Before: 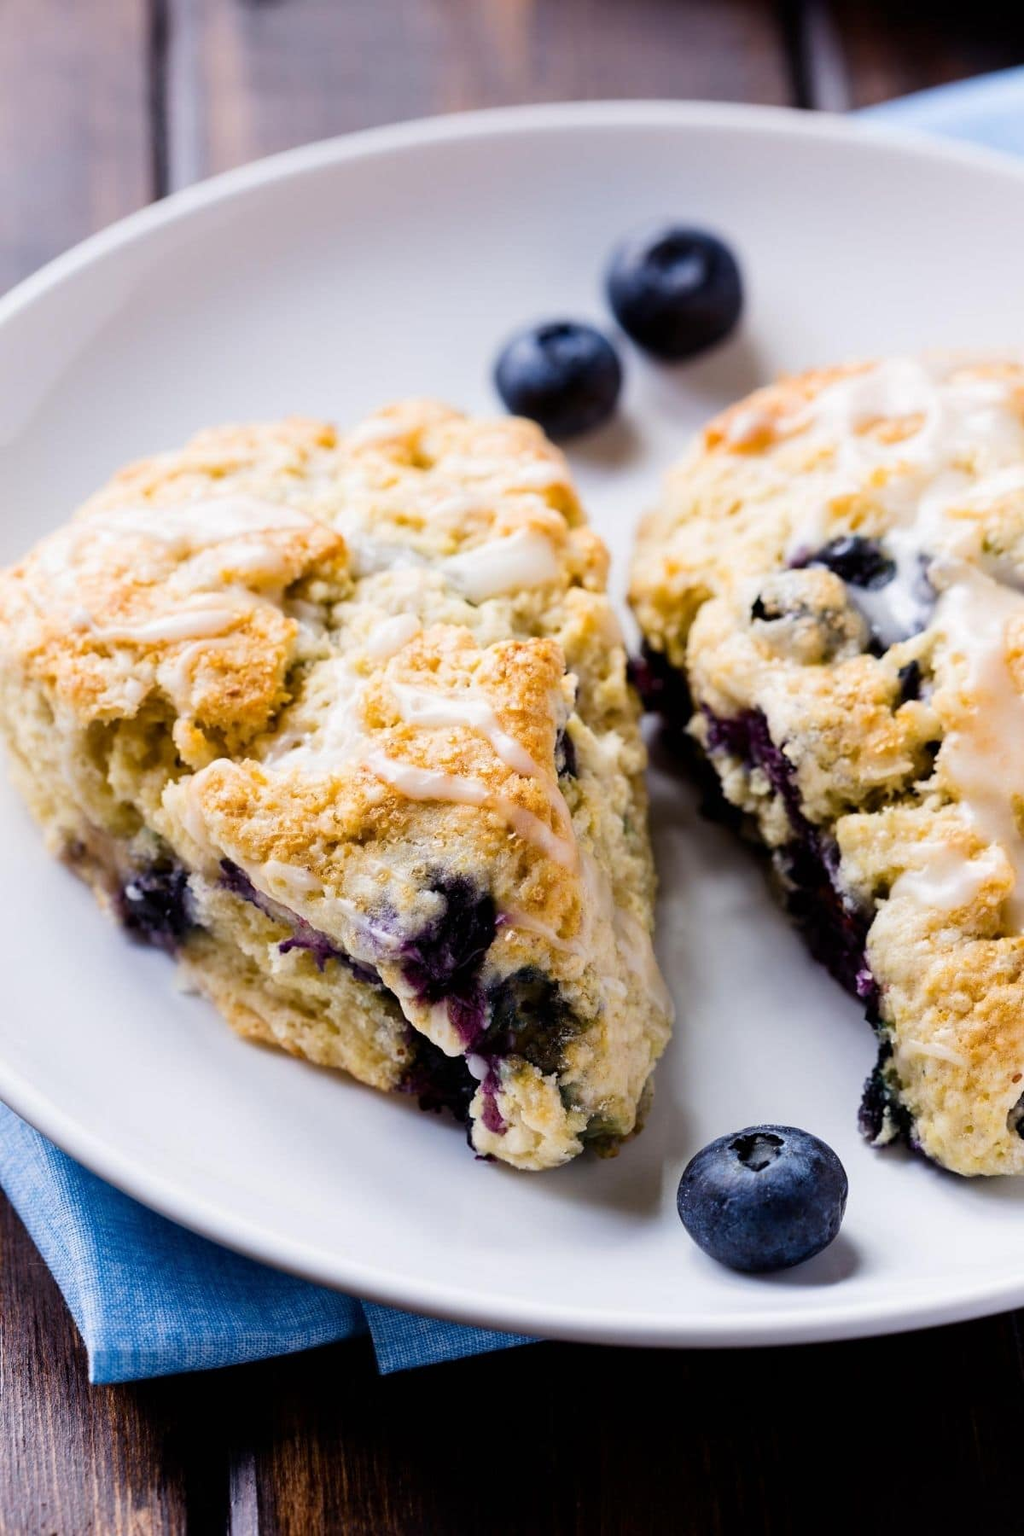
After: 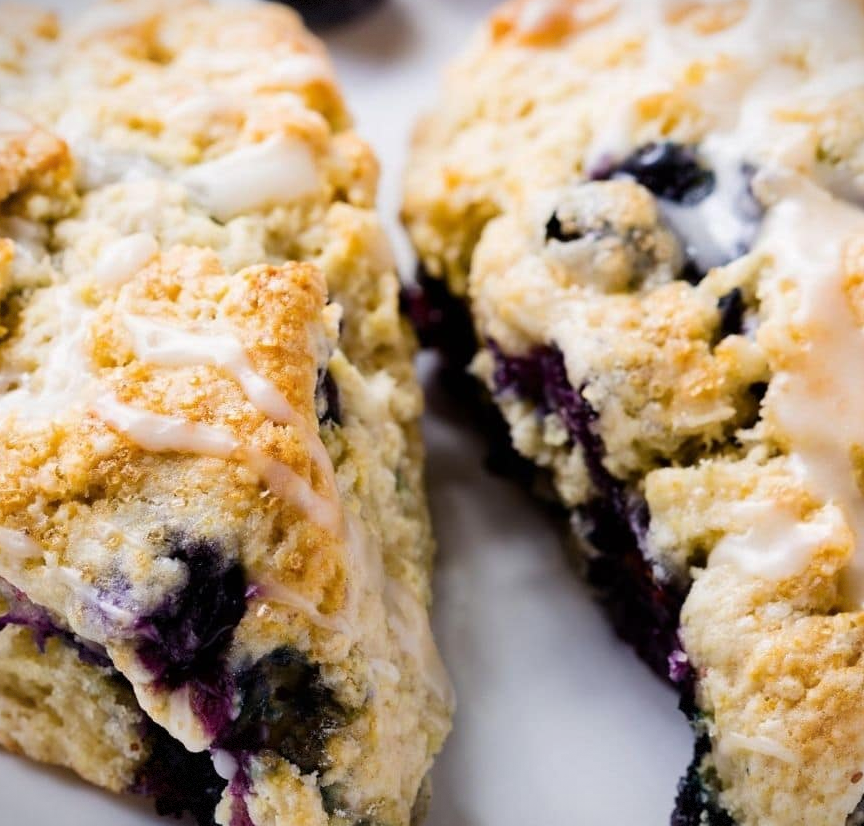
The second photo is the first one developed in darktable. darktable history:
color balance: contrast -0.5%
vignetting: fall-off start 100%, fall-off radius 71%, brightness -0.434, saturation -0.2, width/height ratio 1.178, dithering 8-bit output, unbound false
crop and rotate: left 27.938%, top 27.046%, bottom 27.046%
